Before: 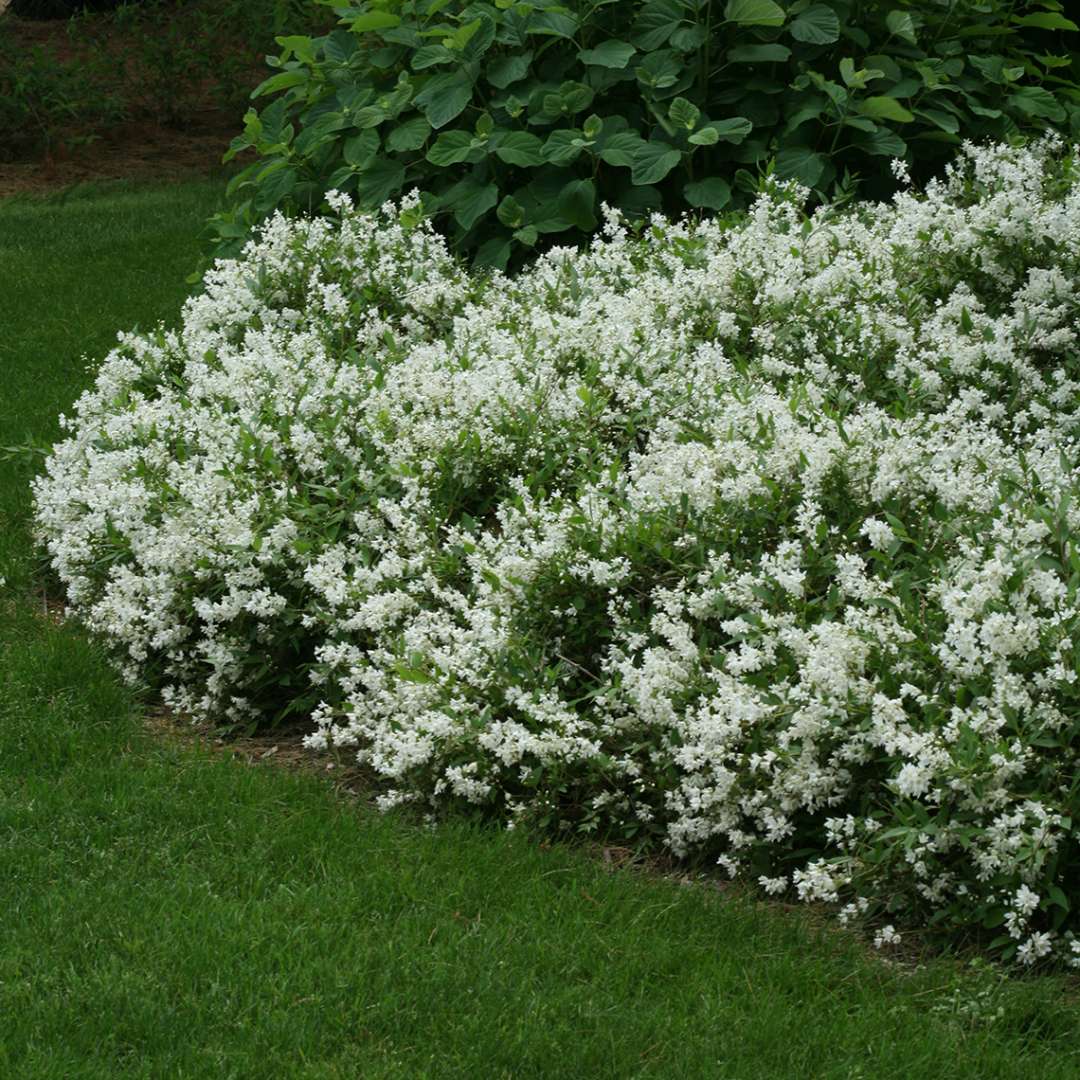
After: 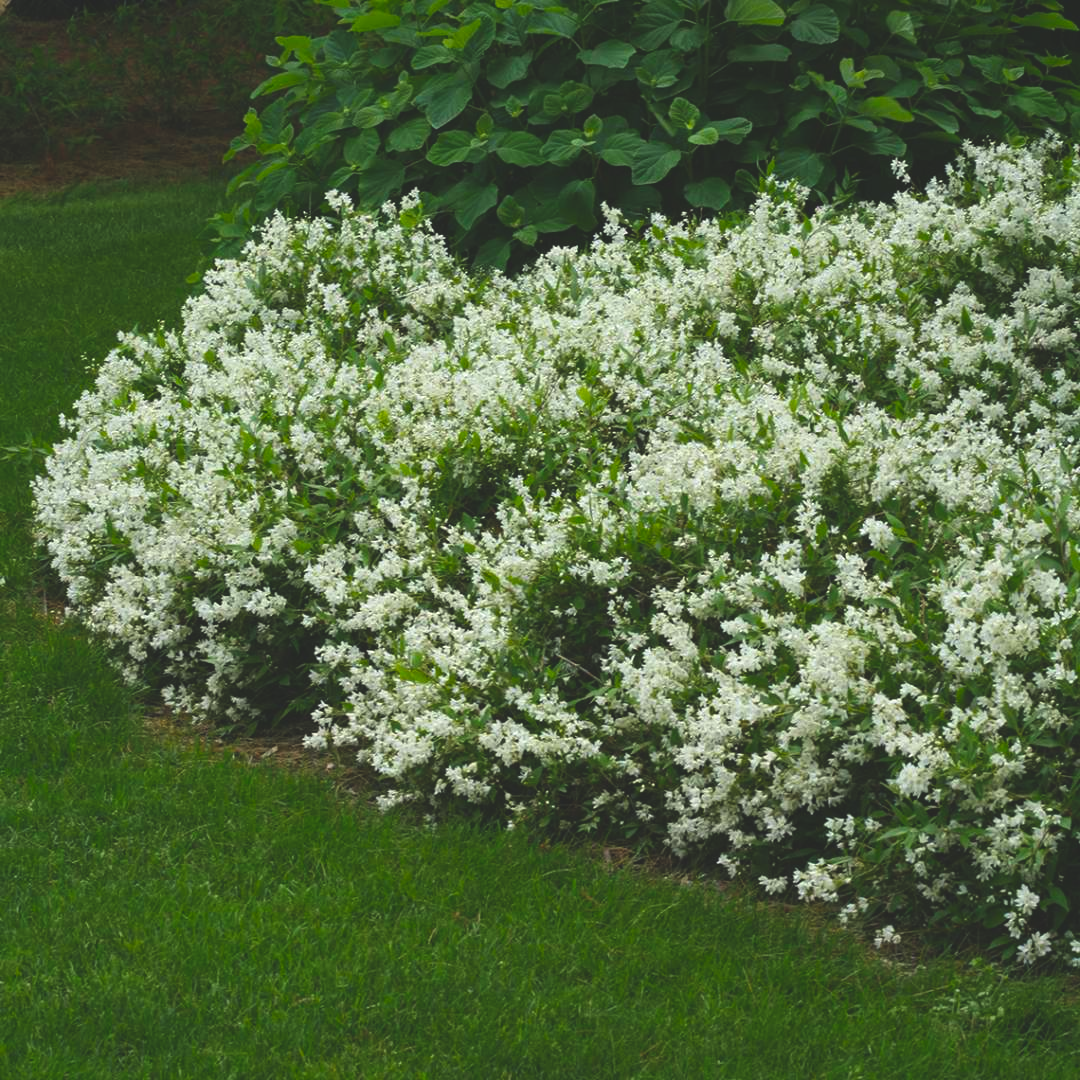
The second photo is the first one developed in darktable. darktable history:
color balance rgb: highlights gain › luminance 5.911%, highlights gain › chroma 1.215%, highlights gain › hue 90.88°, global offset › luminance 1.969%, linear chroma grading › global chroma 8.784%, perceptual saturation grading › global saturation 29.557%
